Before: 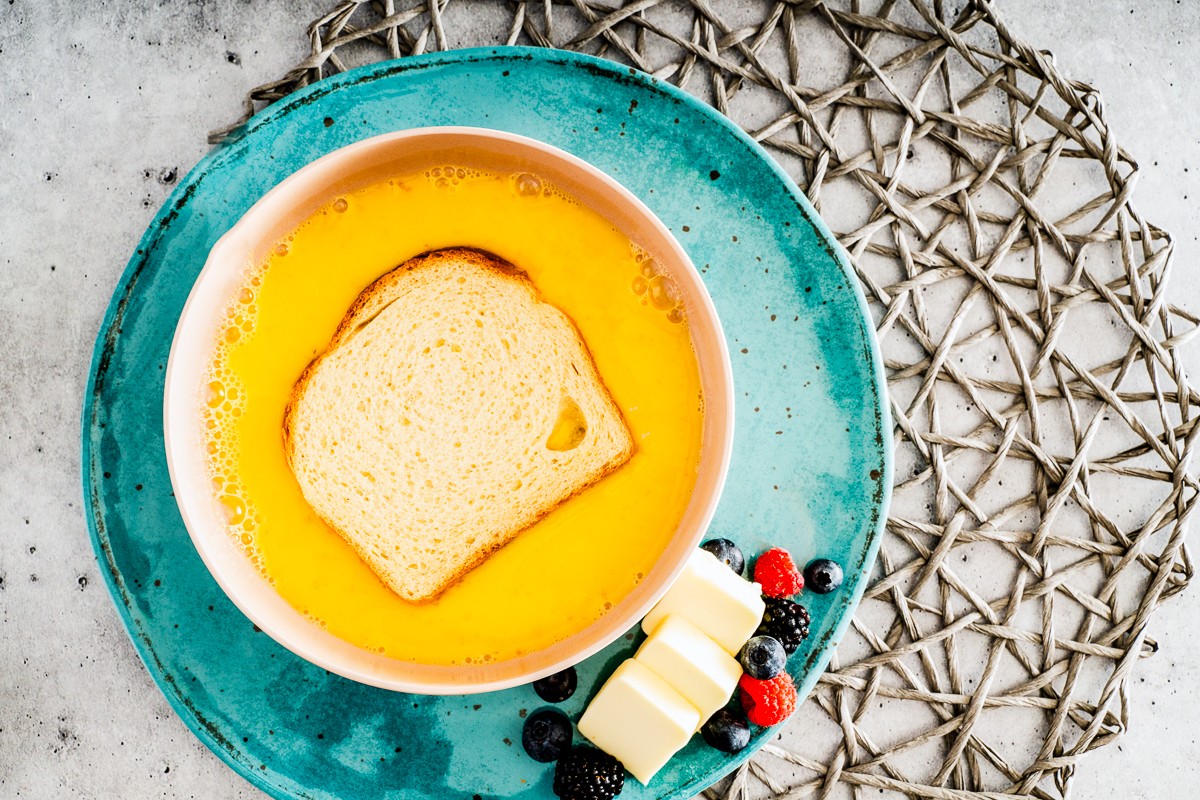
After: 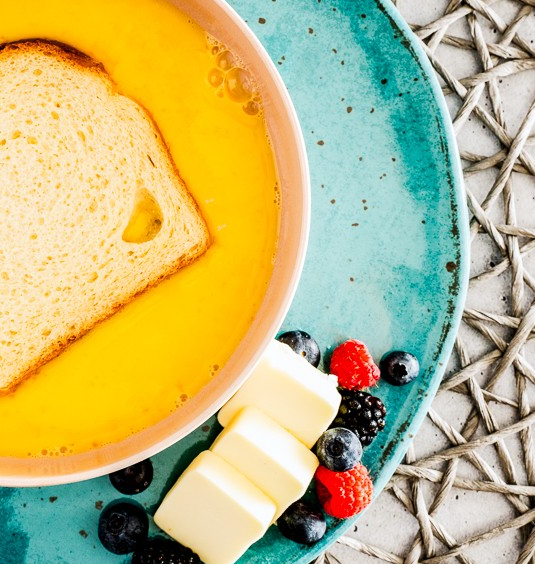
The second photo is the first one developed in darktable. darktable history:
crop: left 35.334%, top 26.087%, right 20.044%, bottom 3.354%
